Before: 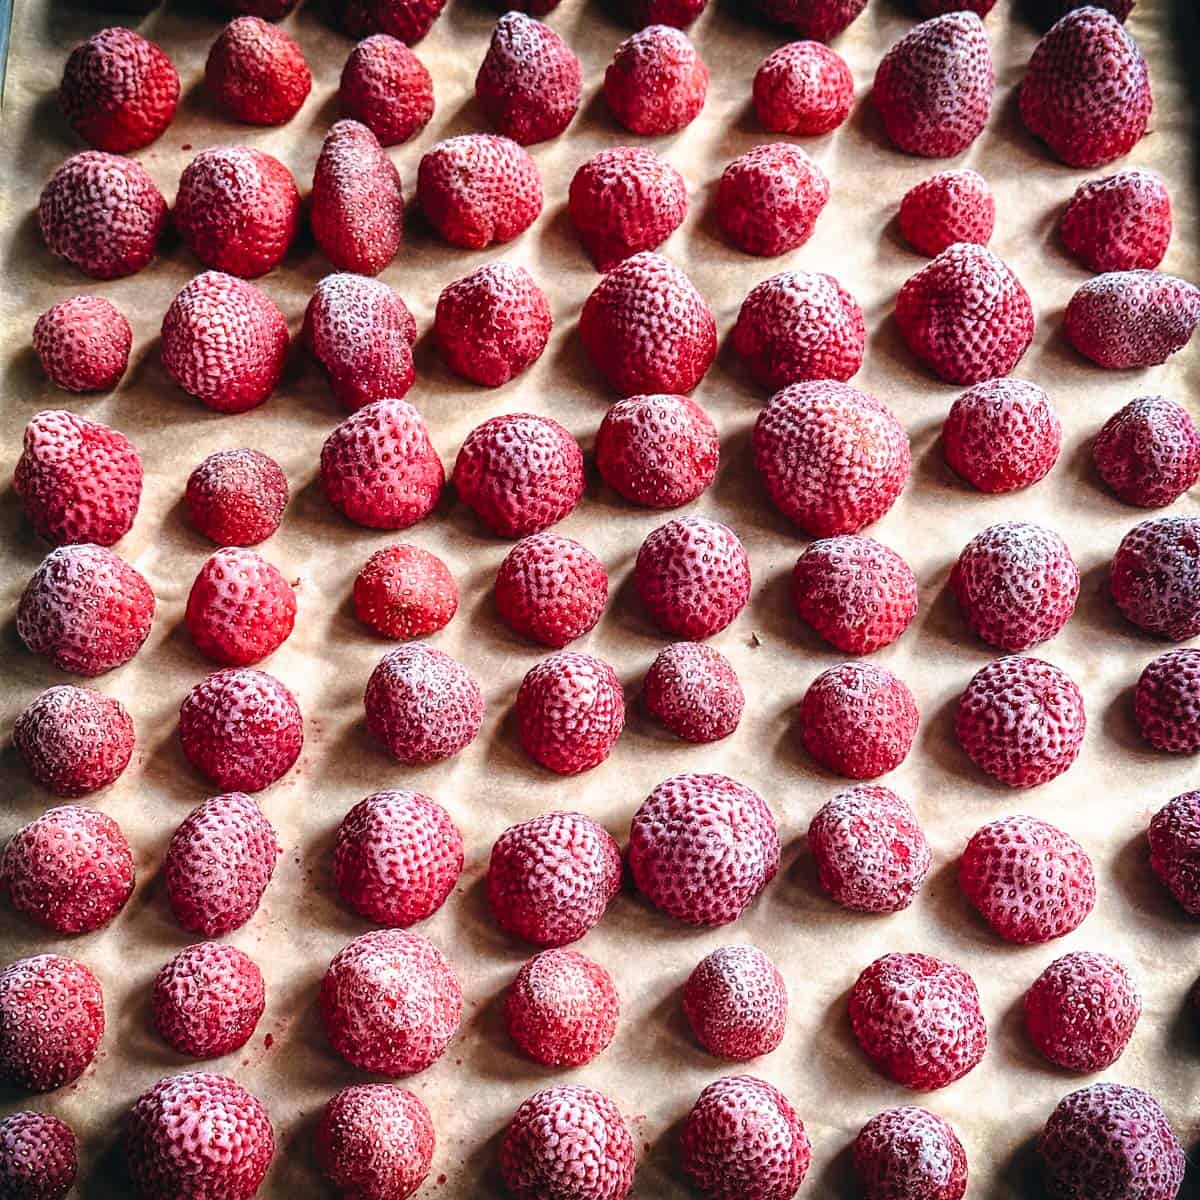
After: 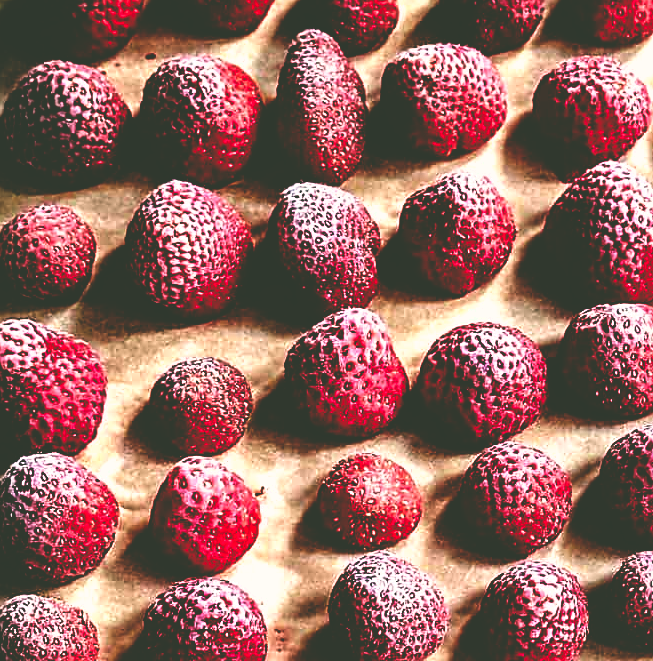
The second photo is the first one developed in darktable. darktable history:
exposure: compensate highlight preservation false
sharpen: on, module defaults
crop and rotate: left 3.057%, top 7.653%, right 42.465%, bottom 37.258%
color correction: highlights a* 4.26, highlights b* 4.92, shadows a* -8.25, shadows b* 4.74
base curve: curves: ch0 [(0, 0.036) (0.083, 0.04) (0.804, 1)], preserve colors none
